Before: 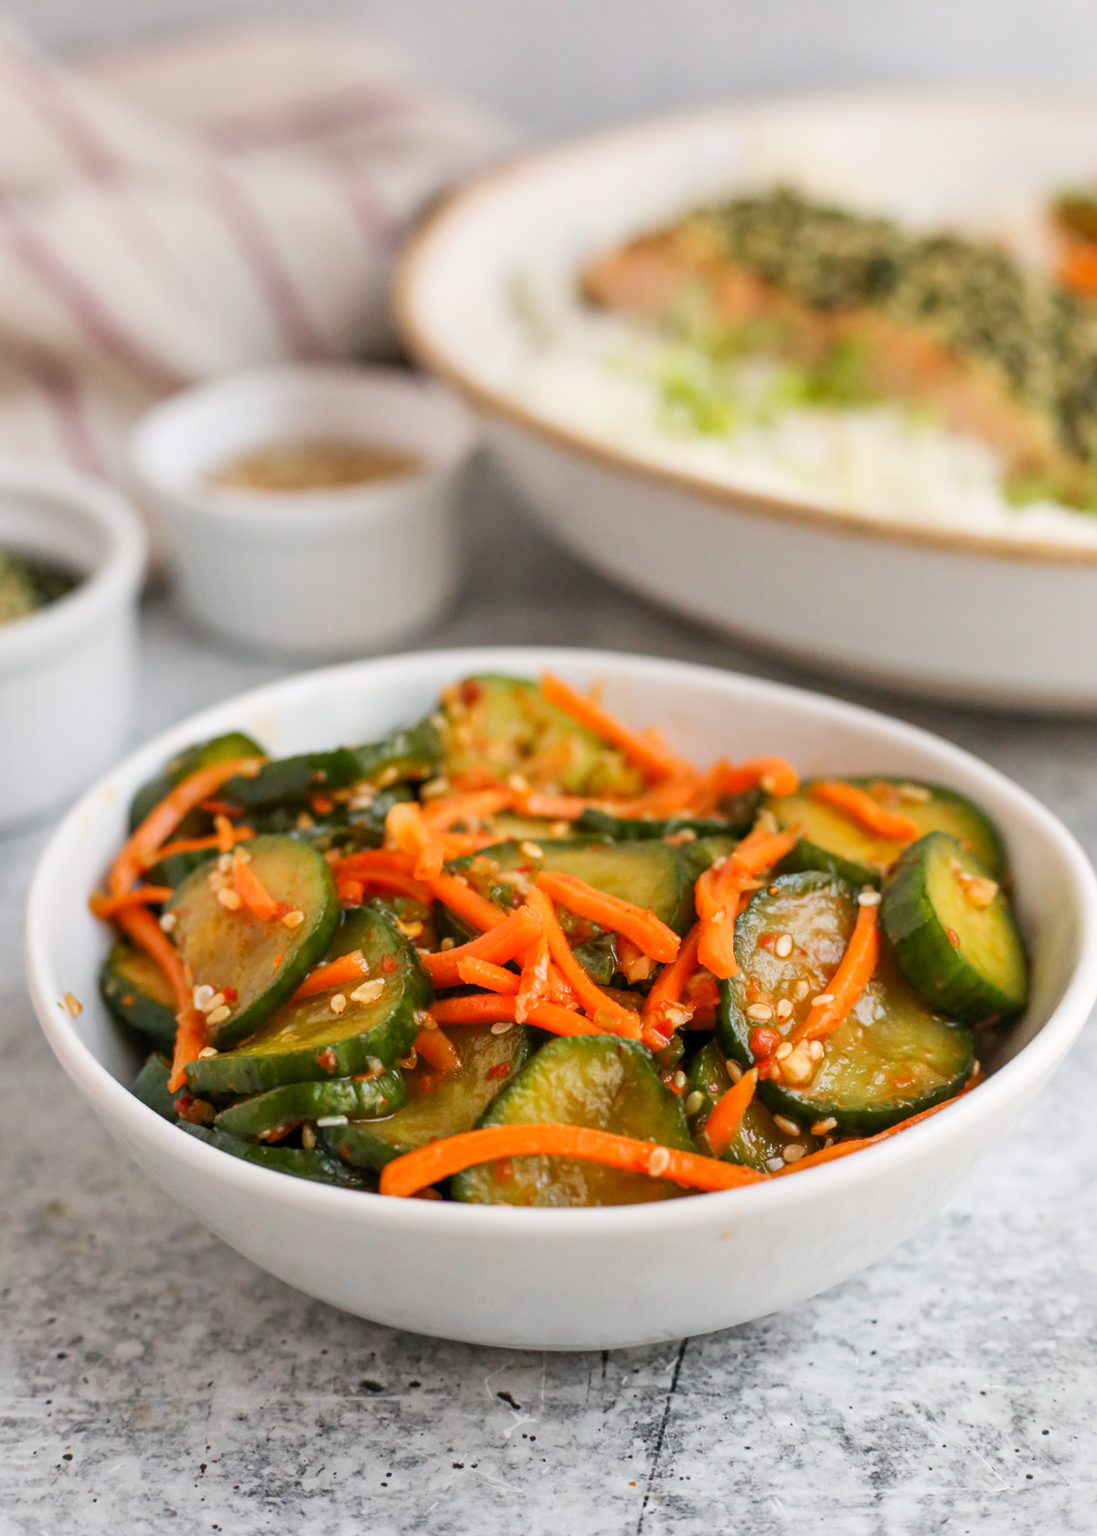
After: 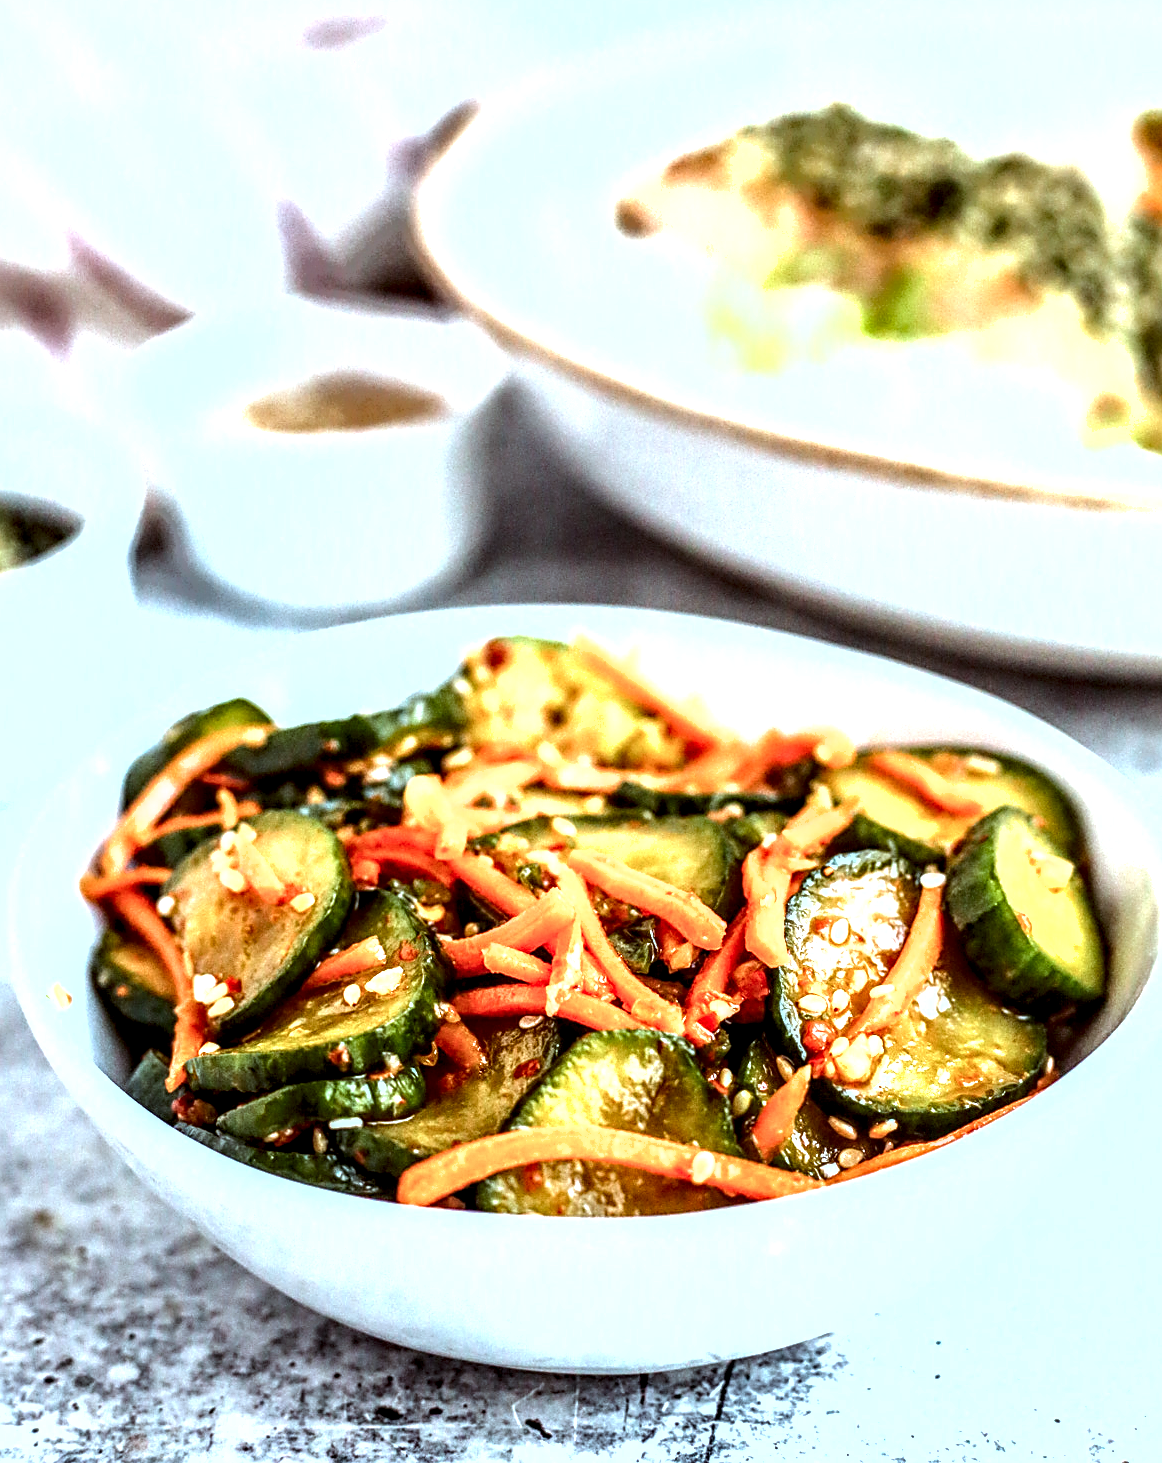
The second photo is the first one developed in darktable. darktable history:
sharpen: on, module defaults
base curve: preserve colors none
shadows and highlights: shadows 61.59, white point adjustment 0.528, highlights -34.3, compress 84.05%
exposure: black level correction 0, exposure 0.697 EV, compensate exposure bias true, compensate highlight preservation false
crop: left 1.503%, top 6.146%, right 1.63%, bottom 6.754%
color balance rgb: shadows lift › chroma 6.124%, shadows lift › hue 303.99°, perceptual saturation grading › global saturation -1.979%, perceptual saturation grading › highlights -7.859%, perceptual saturation grading › mid-tones 8.177%, perceptual saturation grading › shadows 4.231%, perceptual brilliance grading › global brilliance -4.558%, perceptual brilliance grading › highlights 24.752%, perceptual brilliance grading › mid-tones 7.185%, perceptual brilliance grading › shadows -4.66%, global vibrance 20%
local contrast: detail 204%
color correction: highlights a* -9.69, highlights b* -20.97
